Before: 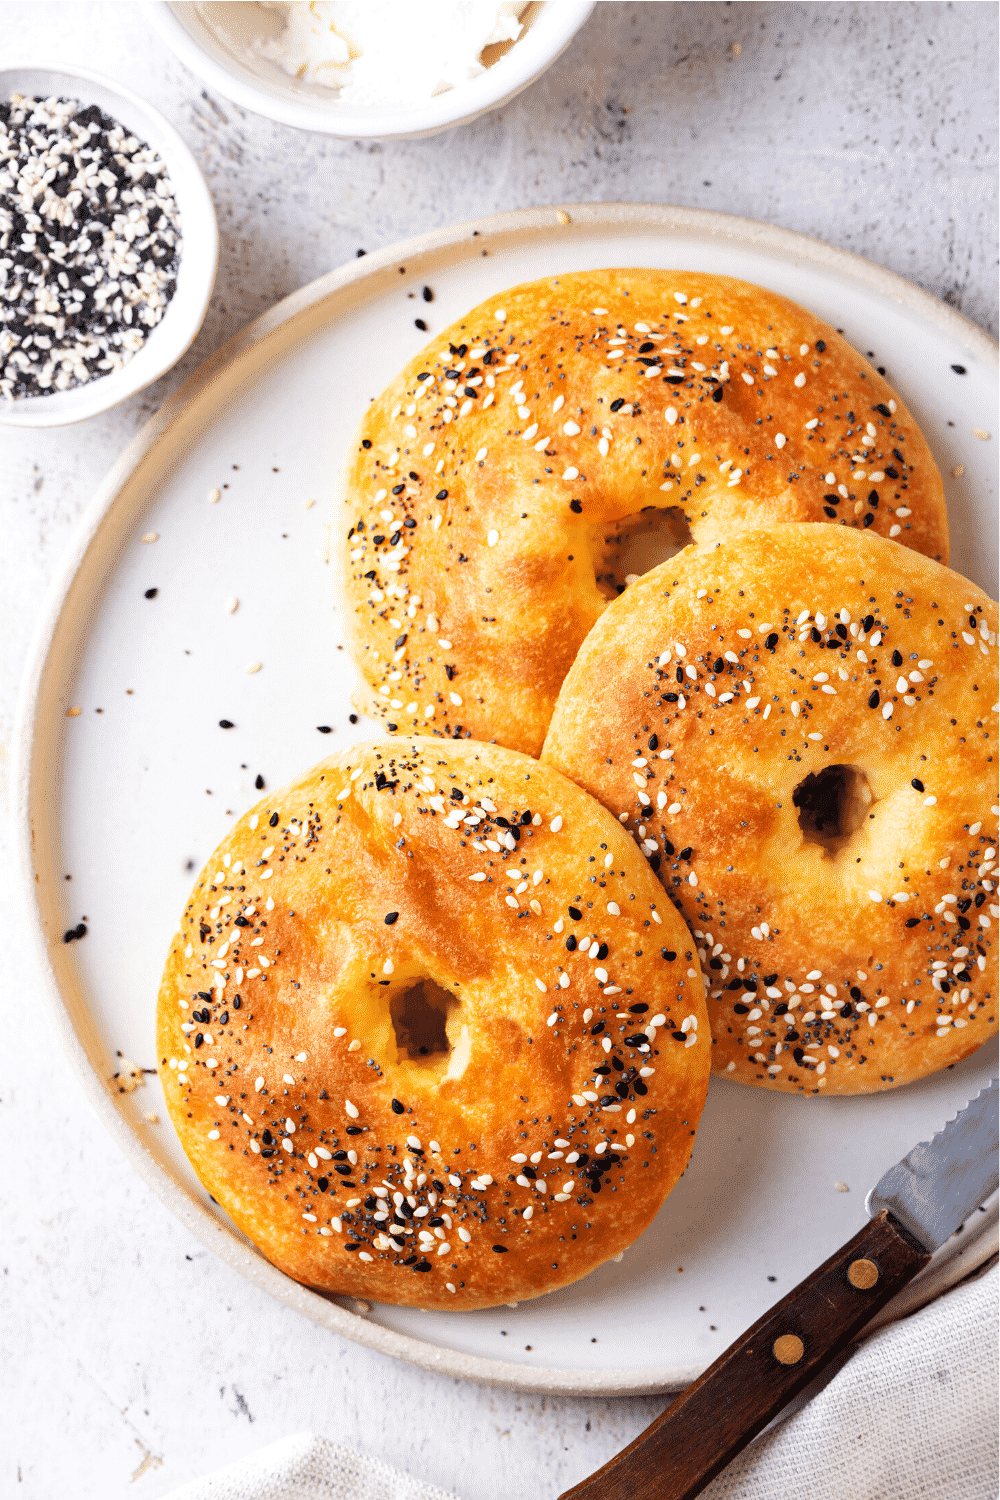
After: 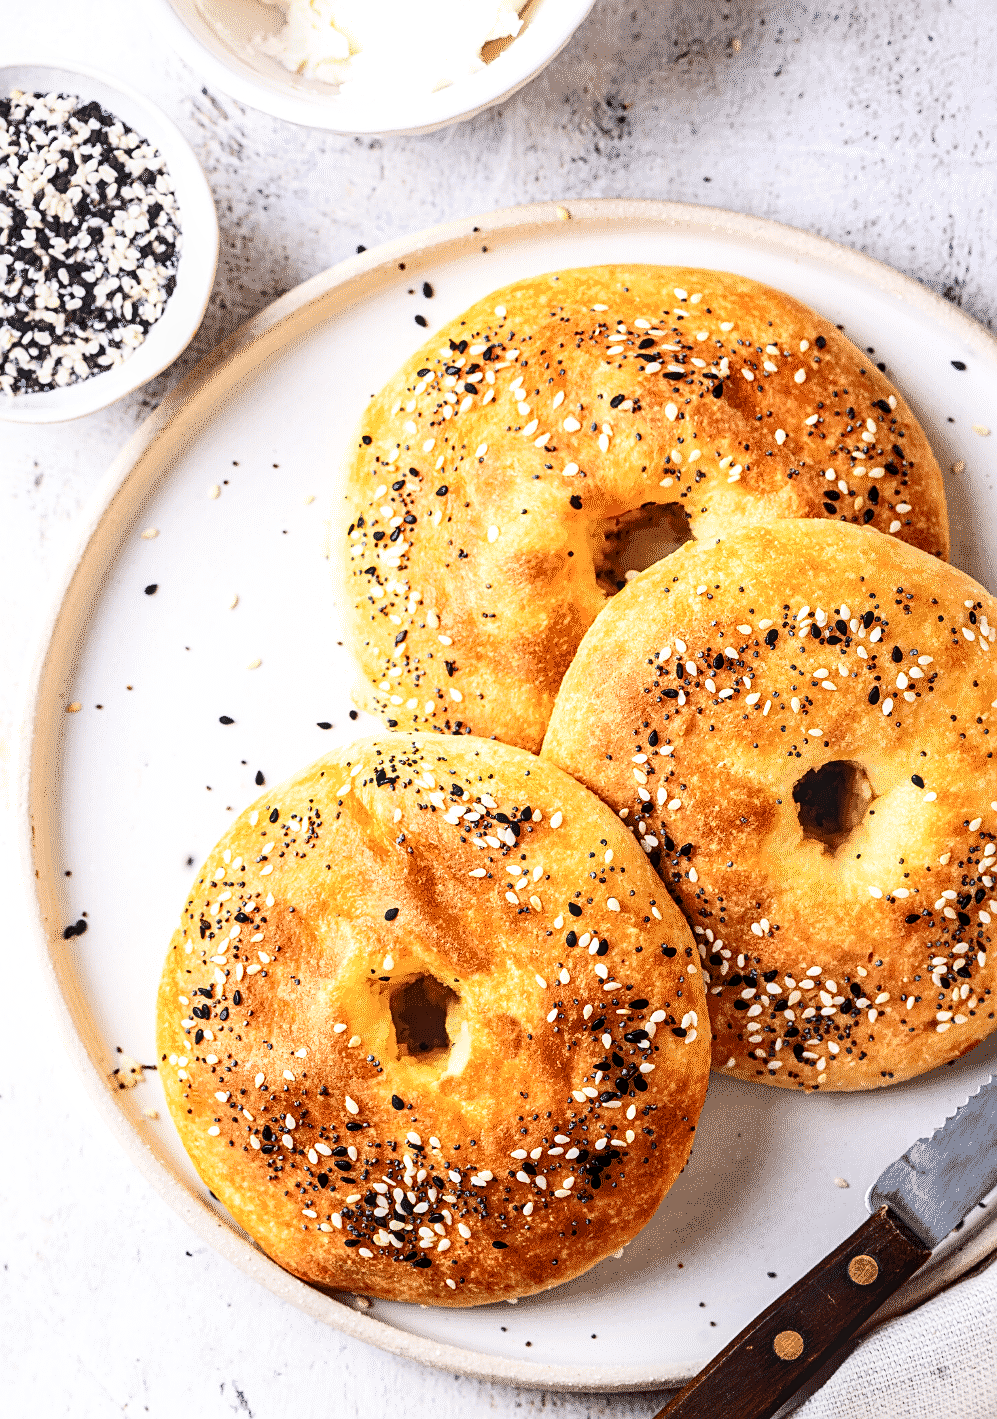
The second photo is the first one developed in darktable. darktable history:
local contrast: on, module defaults
crop: top 0.297%, right 0.26%, bottom 5.087%
sharpen: on, module defaults
contrast brightness saturation: contrast 0.287
